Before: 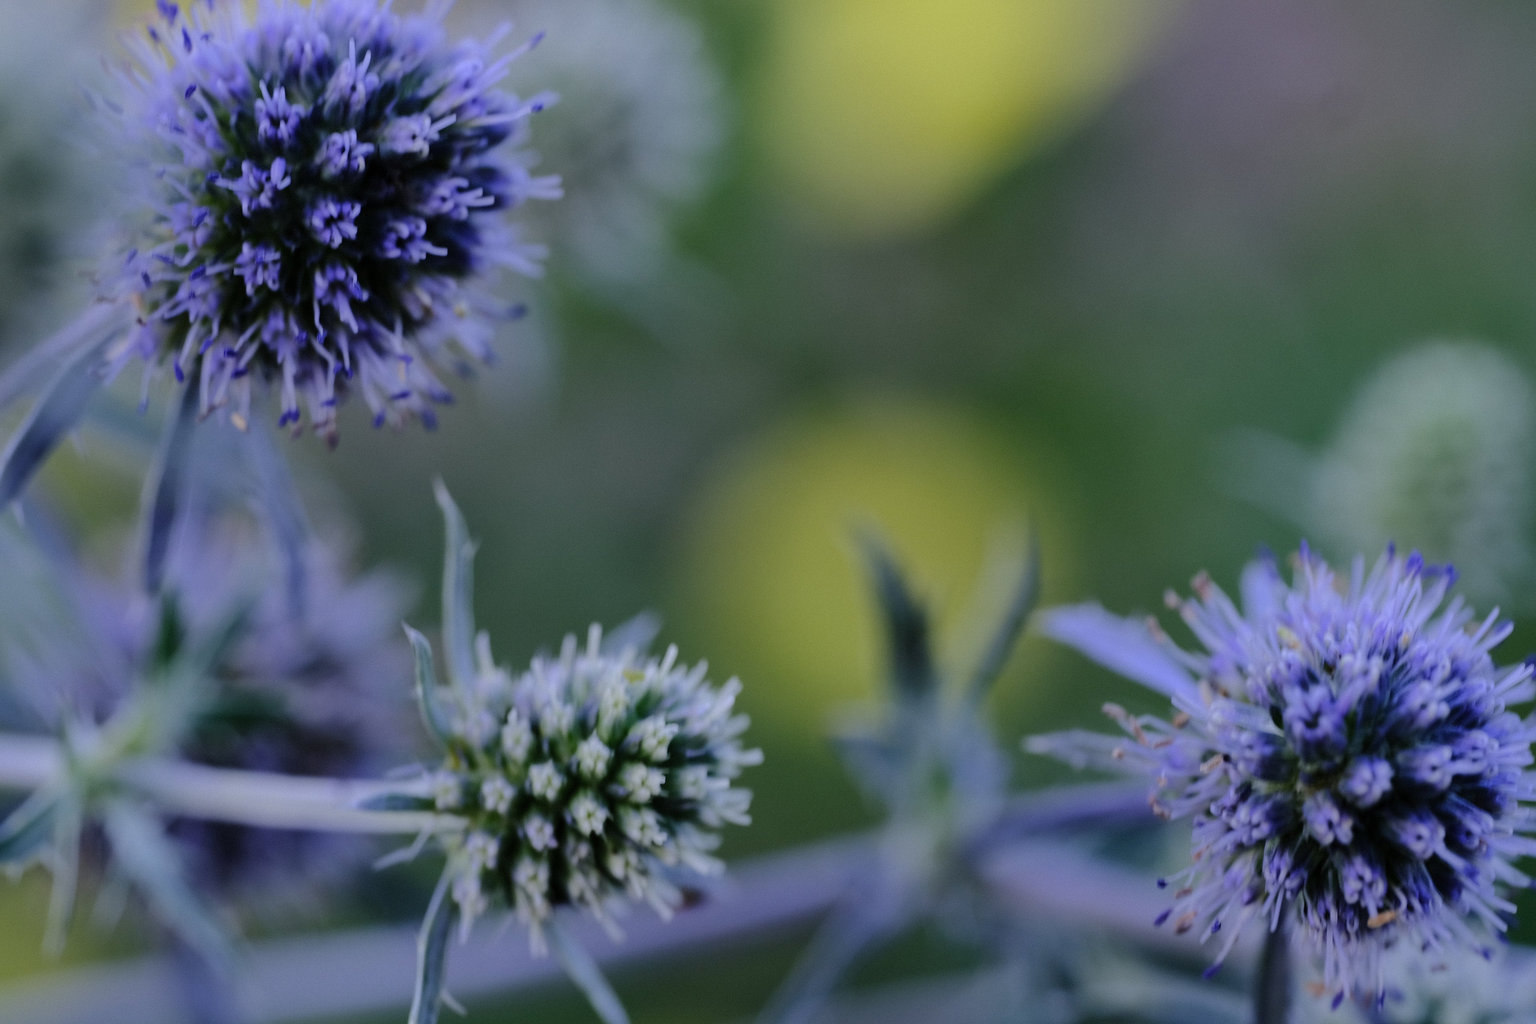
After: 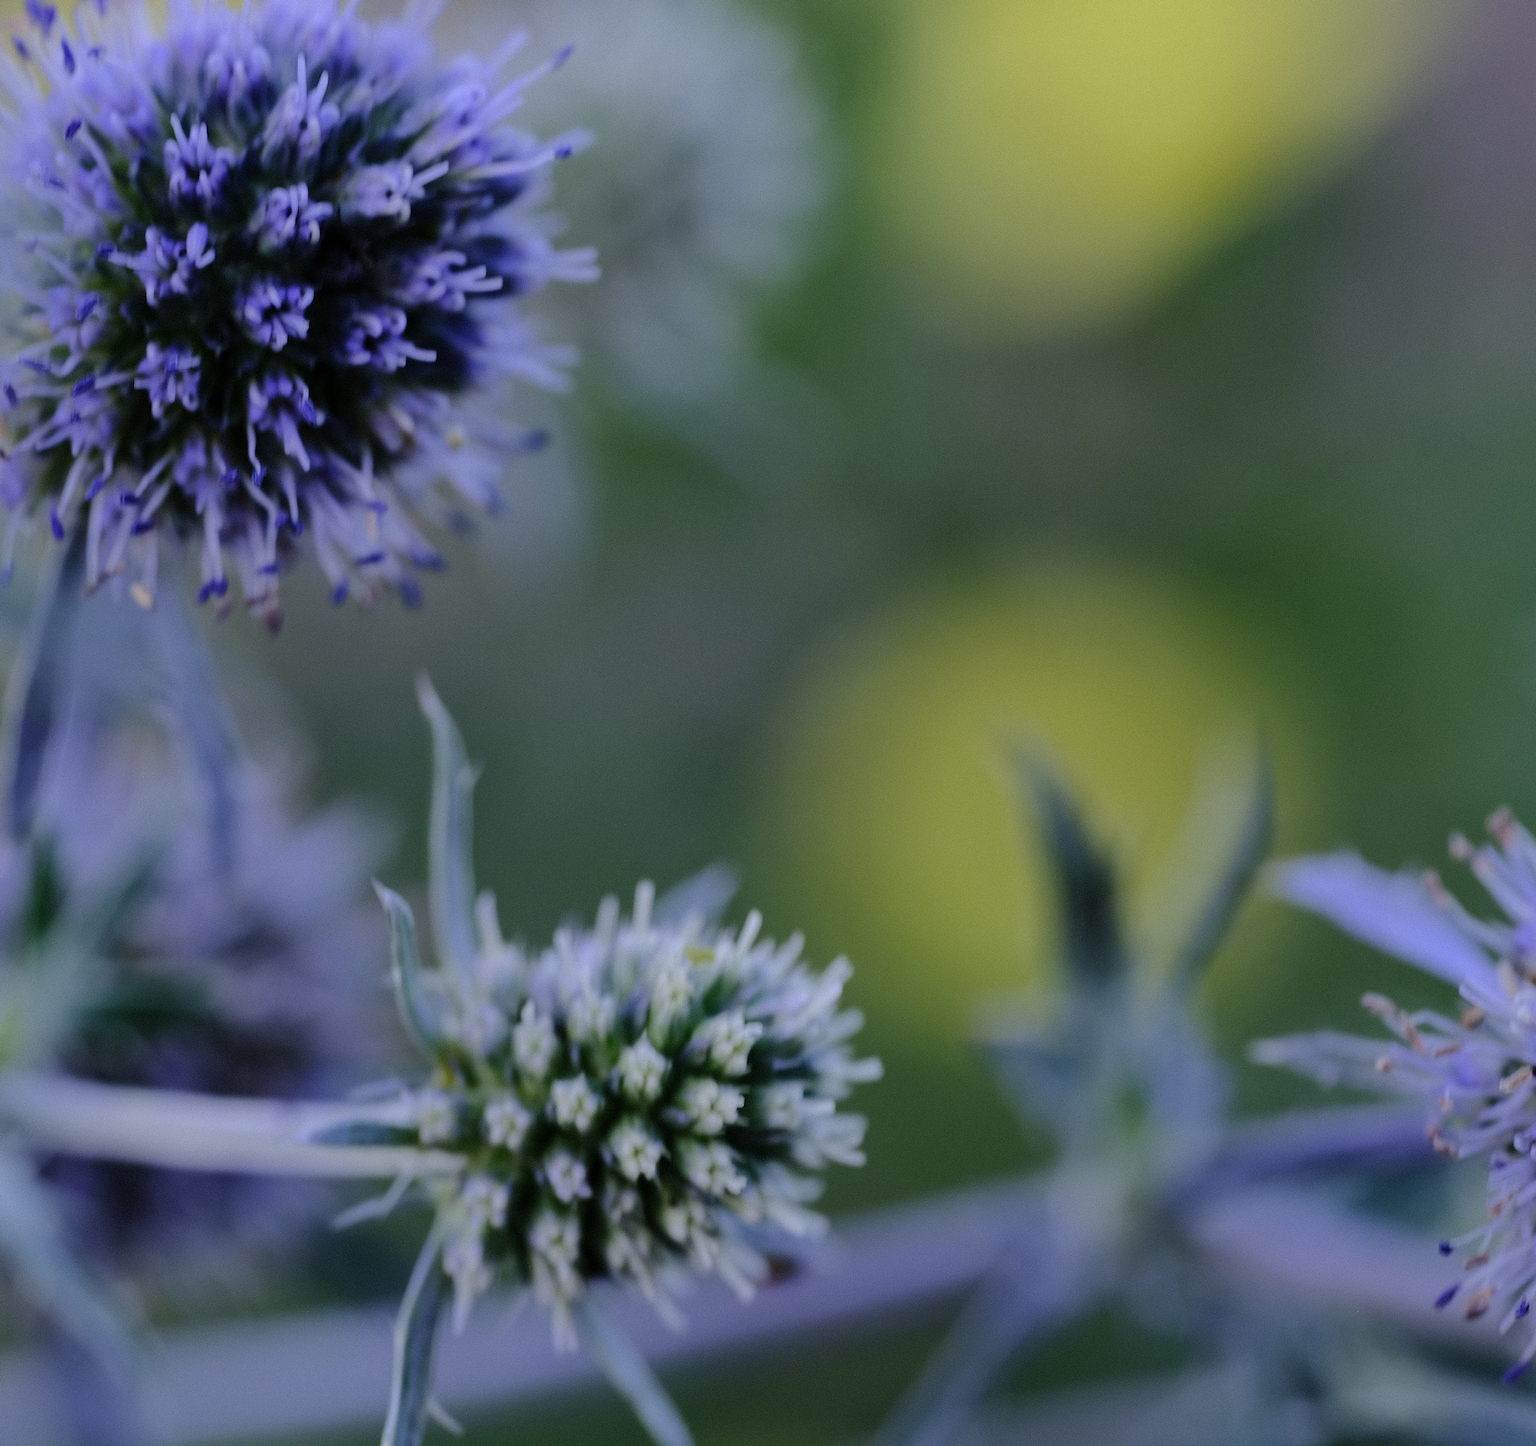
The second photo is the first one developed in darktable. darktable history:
crop and rotate: left 9.061%, right 20.142%
exposure: compensate highlight preservation false
